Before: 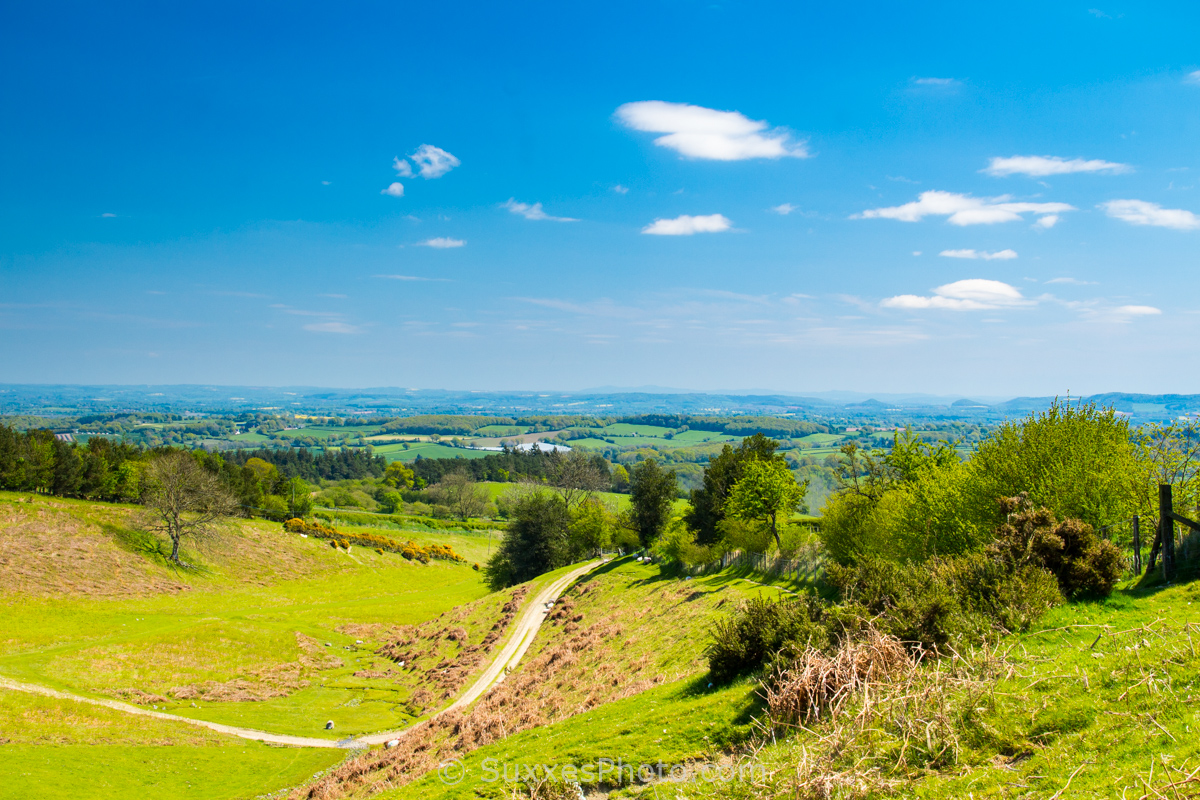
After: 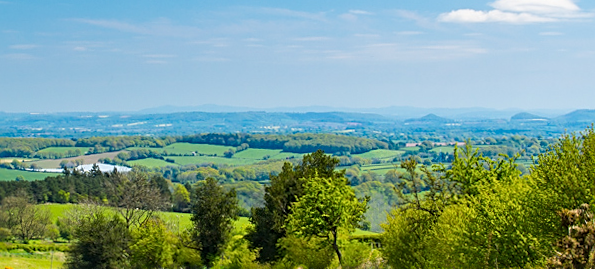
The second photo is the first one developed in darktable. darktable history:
crop: left 36.607%, top 34.735%, right 13.146%, bottom 30.611%
shadows and highlights: shadows 20.55, highlights -20.99, soften with gaussian
sharpen: on, module defaults
rotate and perspective: rotation -1°, crop left 0.011, crop right 0.989, crop top 0.025, crop bottom 0.975
